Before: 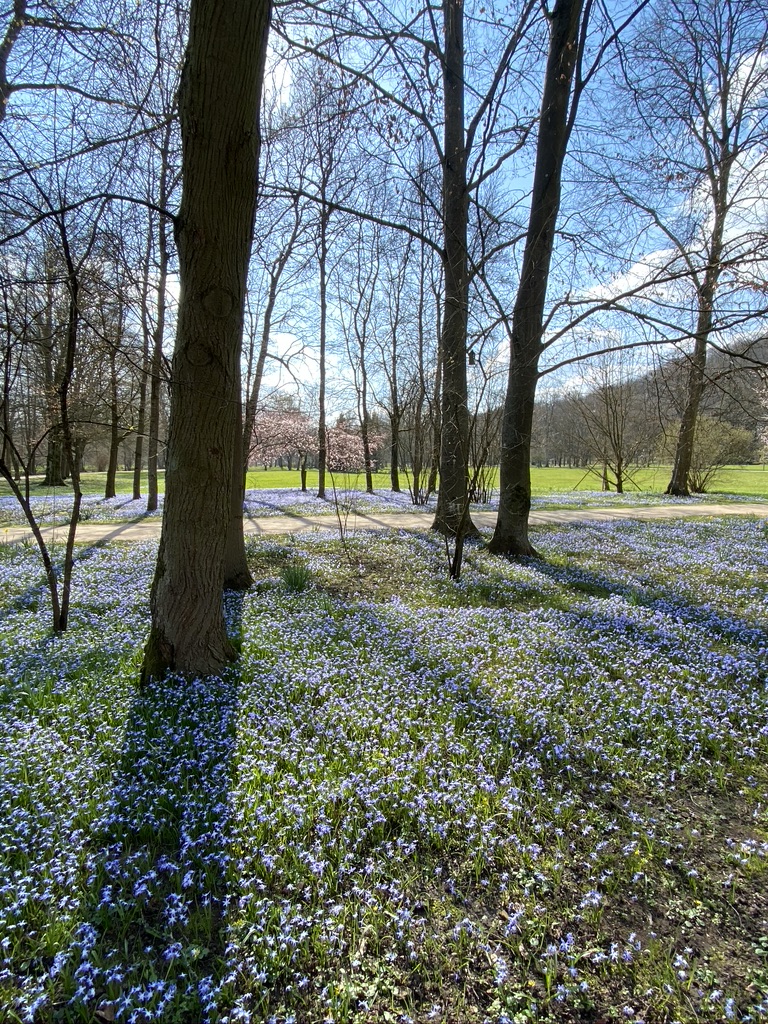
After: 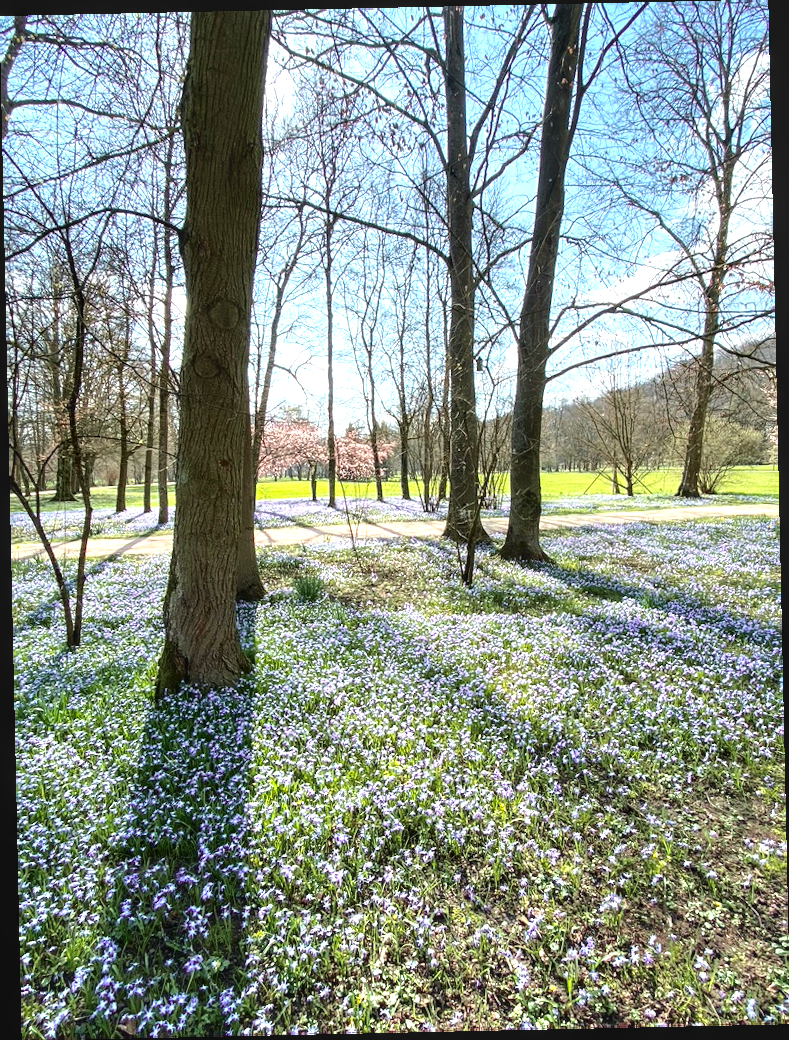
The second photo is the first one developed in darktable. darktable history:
tone curve: curves: ch0 [(0.003, 0) (0.066, 0.023) (0.149, 0.094) (0.264, 0.238) (0.395, 0.401) (0.517, 0.553) (0.716, 0.743) (0.813, 0.846) (1, 1)]; ch1 [(0, 0) (0.164, 0.115) (0.337, 0.332) (0.39, 0.398) (0.464, 0.461) (0.501, 0.5) (0.521, 0.529) (0.571, 0.588) (0.652, 0.681) (0.733, 0.749) (0.811, 0.796) (1, 1)]; ch2 [(0, 0) (0.337, 0.382) (0.464, 0.476) (0.501, 0.502) (0.527, 0.54) (0.556, 0.567) (0.6, 0.59) (0.687, 0.675) (1, 1)], color space Lab, independent channels, preserve colors none
exposure: black level correction -0.005, exposure 1.002 EV, compensate highlight preservation false
rotate and perspective: rotation -1.24°, automatic cropping off
local contrast: on, module defaults
